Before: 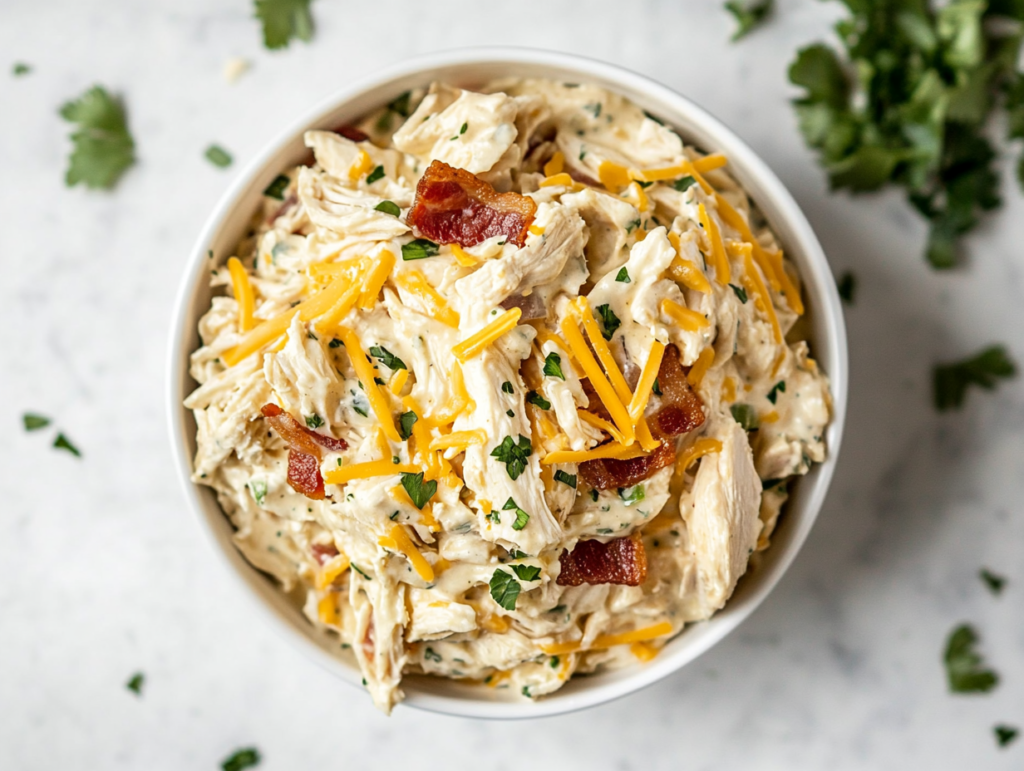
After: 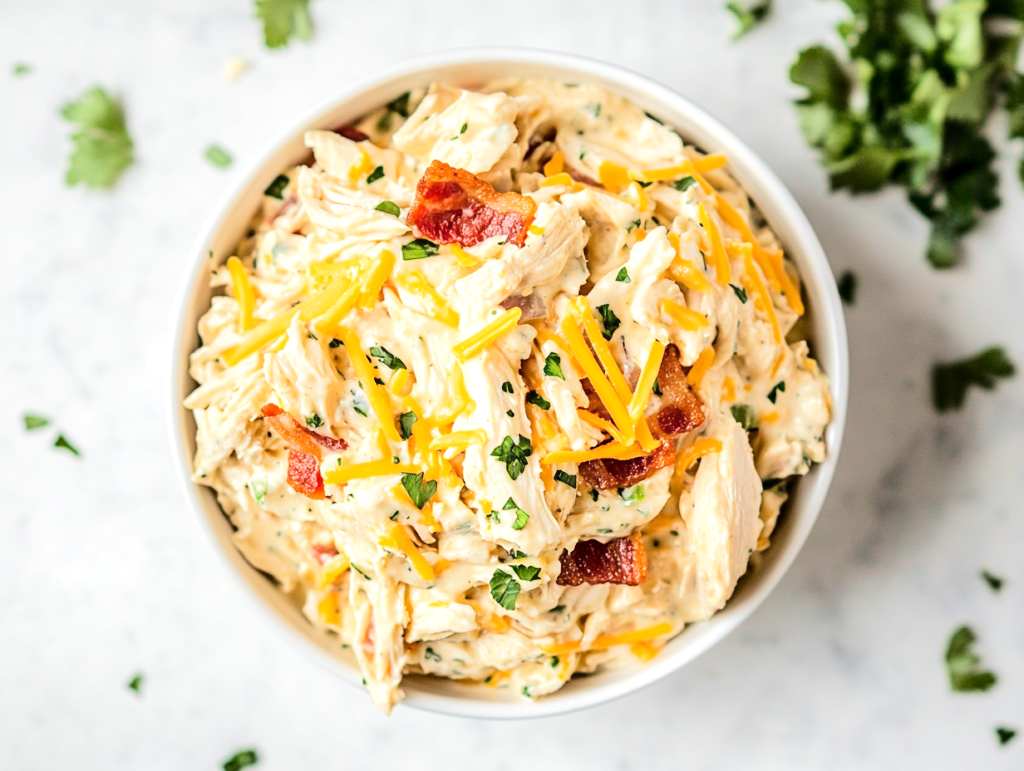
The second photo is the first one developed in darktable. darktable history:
tone equalizer: -7 EV 0.16 EV, -6 EV 0.578 EV, -5 EV 1.11 EV, -4 EV 1.35 EV, -3 EV 1.13 EV, -2 EV 0.6 EV, -1 EV 0.156 EV, edges refinement/feathering 500, mask exposure compensation -1.57 EV, preserve details no
exposure: compensate exposure bias true, compensate highlight preservation false
